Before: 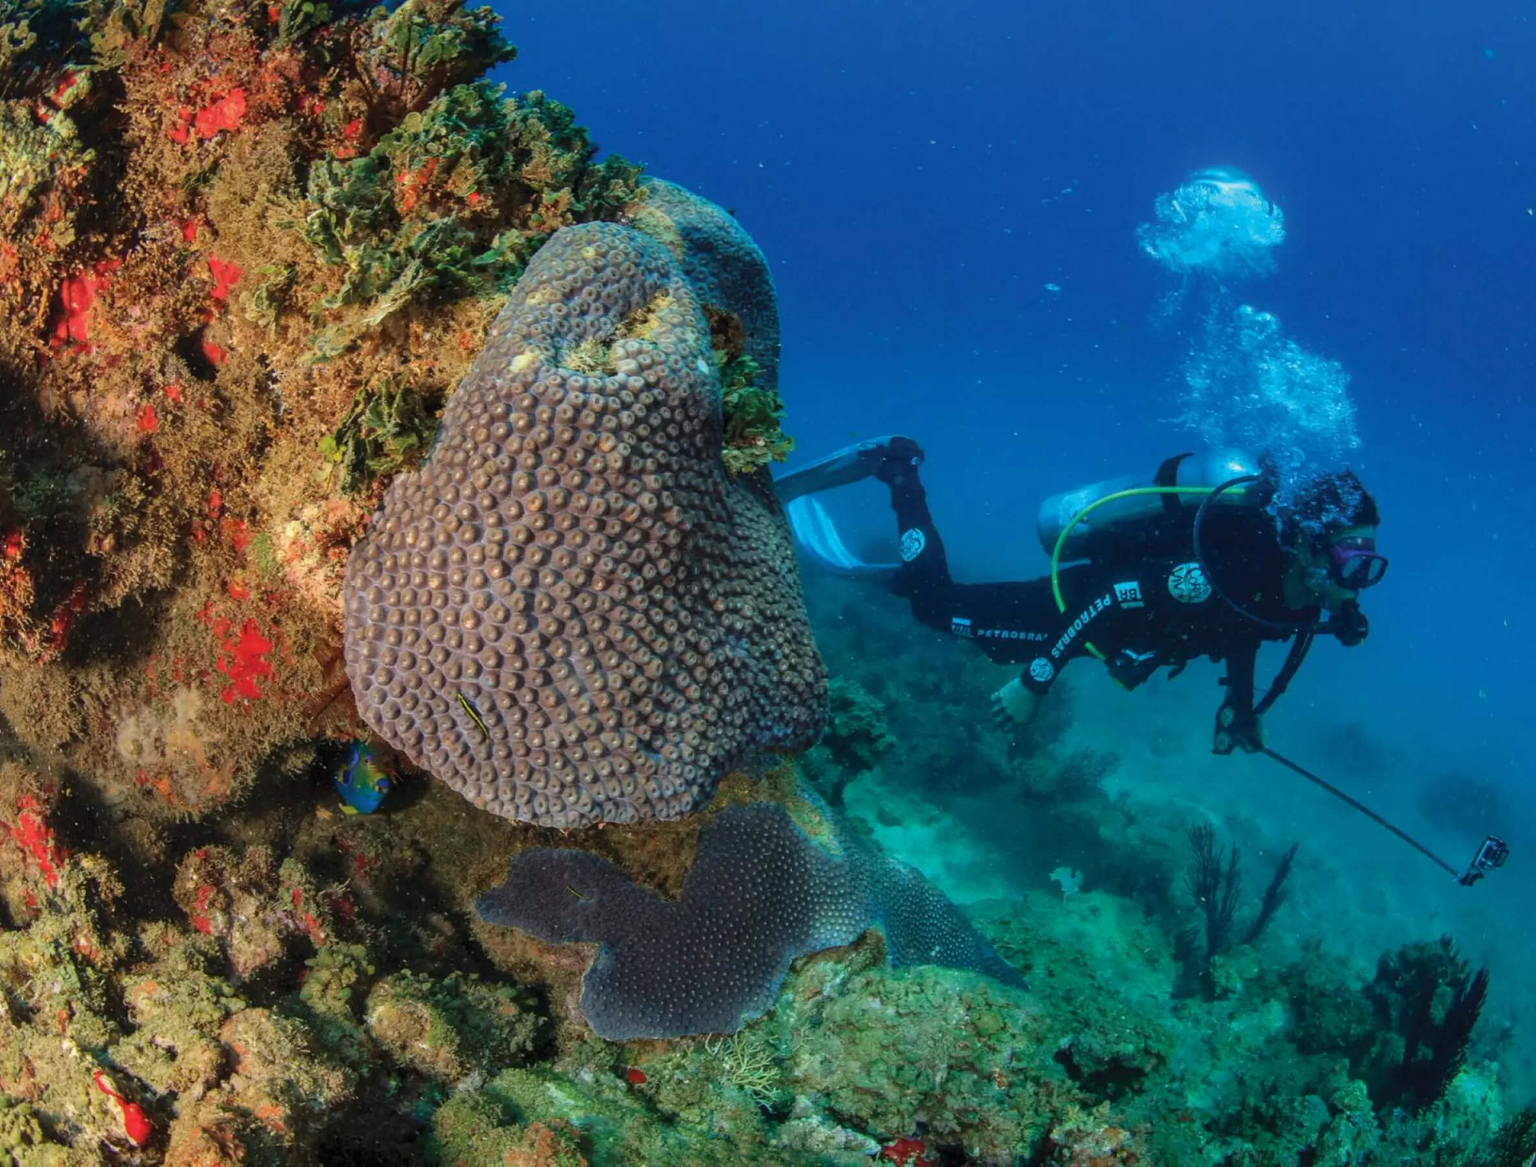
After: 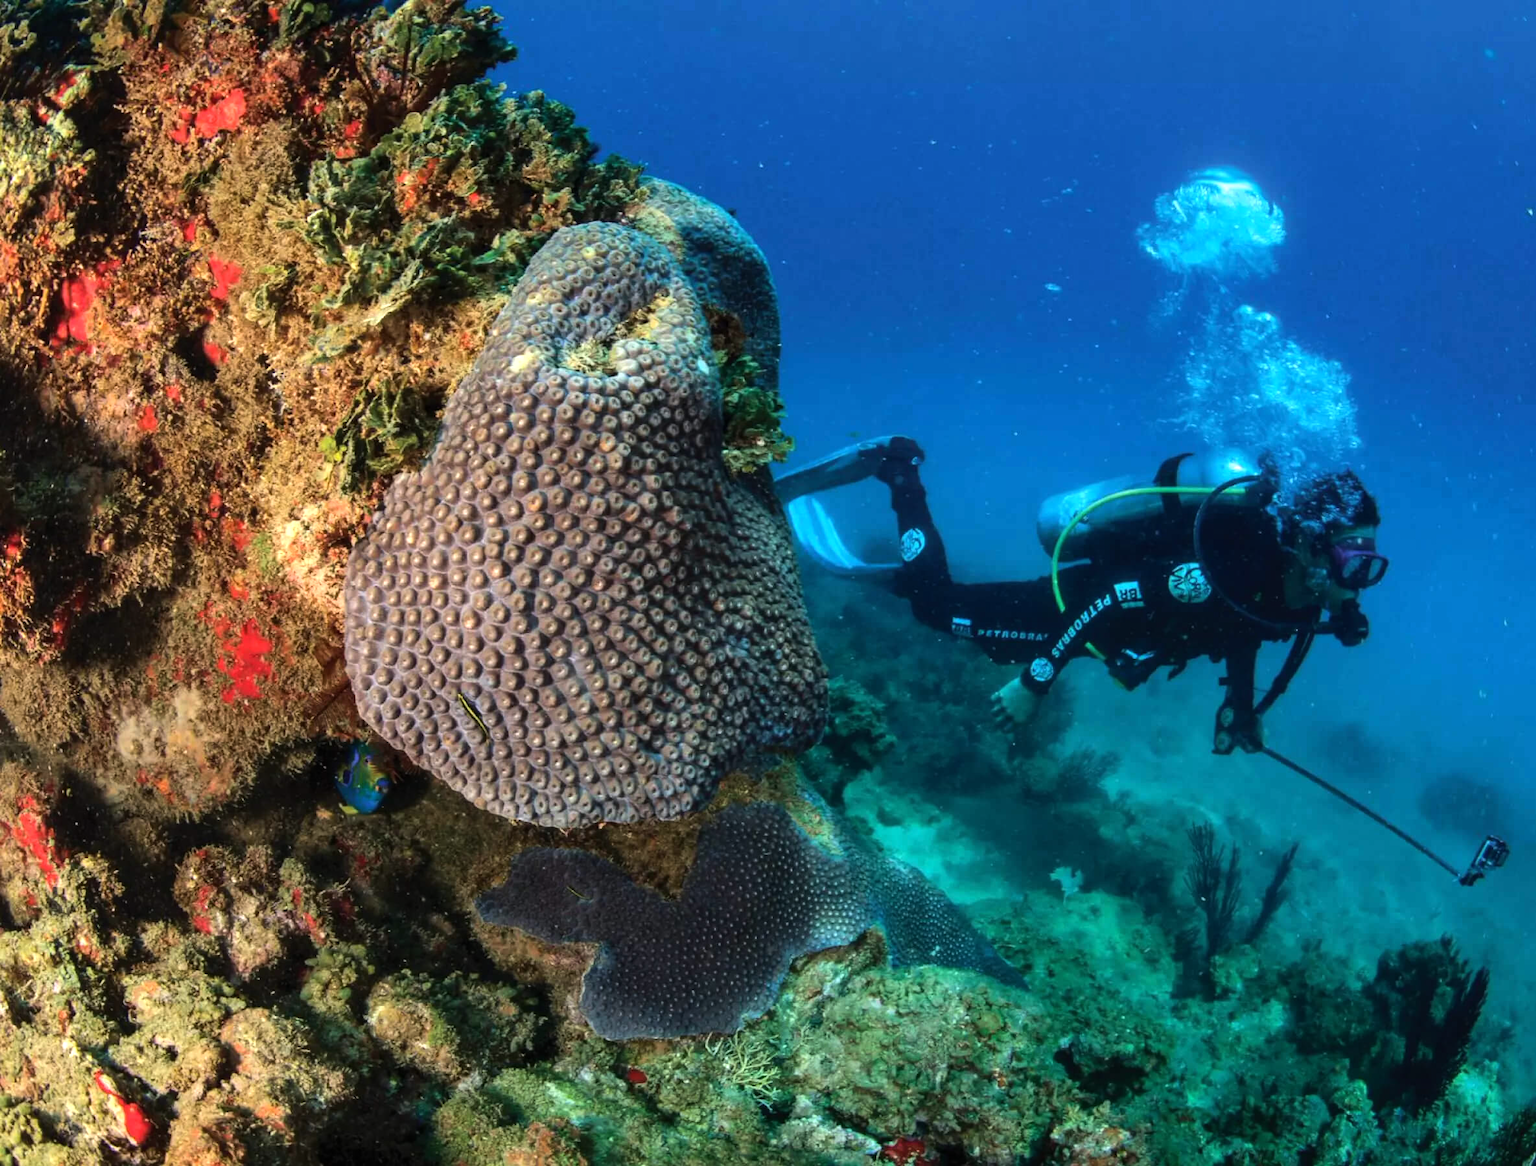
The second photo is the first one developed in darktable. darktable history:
tone equalizer: -8 EV -0.713 EV, -7 EV -0.717 EV, -6 EV -0.639 EV, -5 EV -0.362 EV, -3 EV 0.405 EV, -2 EV 0.6 EV, -1 EV 0.694 EV, +0 EV 0.768 EV, edges refinement/feathering 500, mask exposure compensation -1.57 EV, preserve details no
